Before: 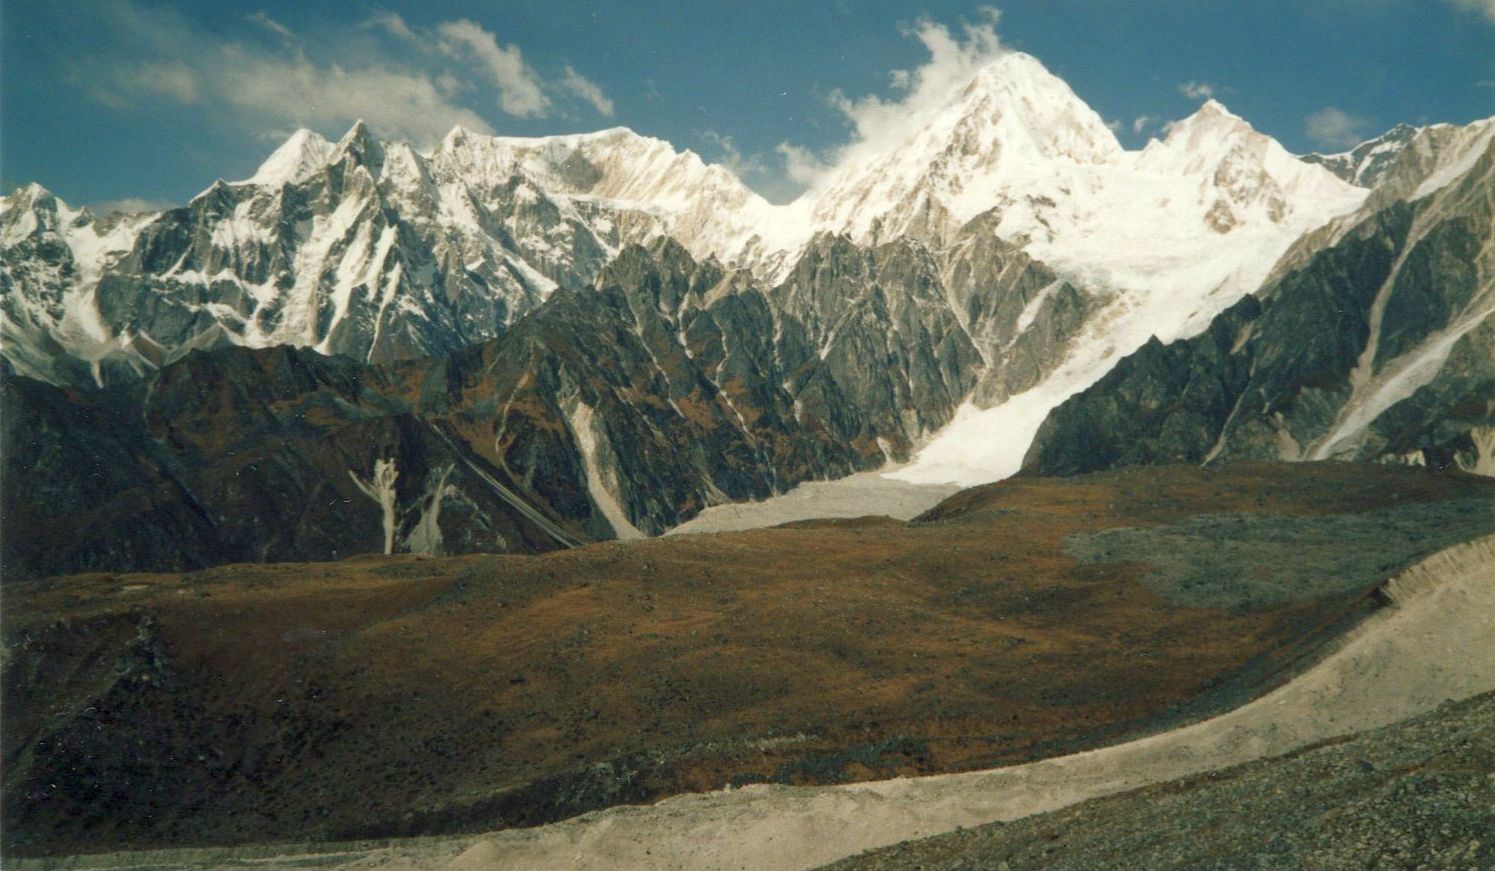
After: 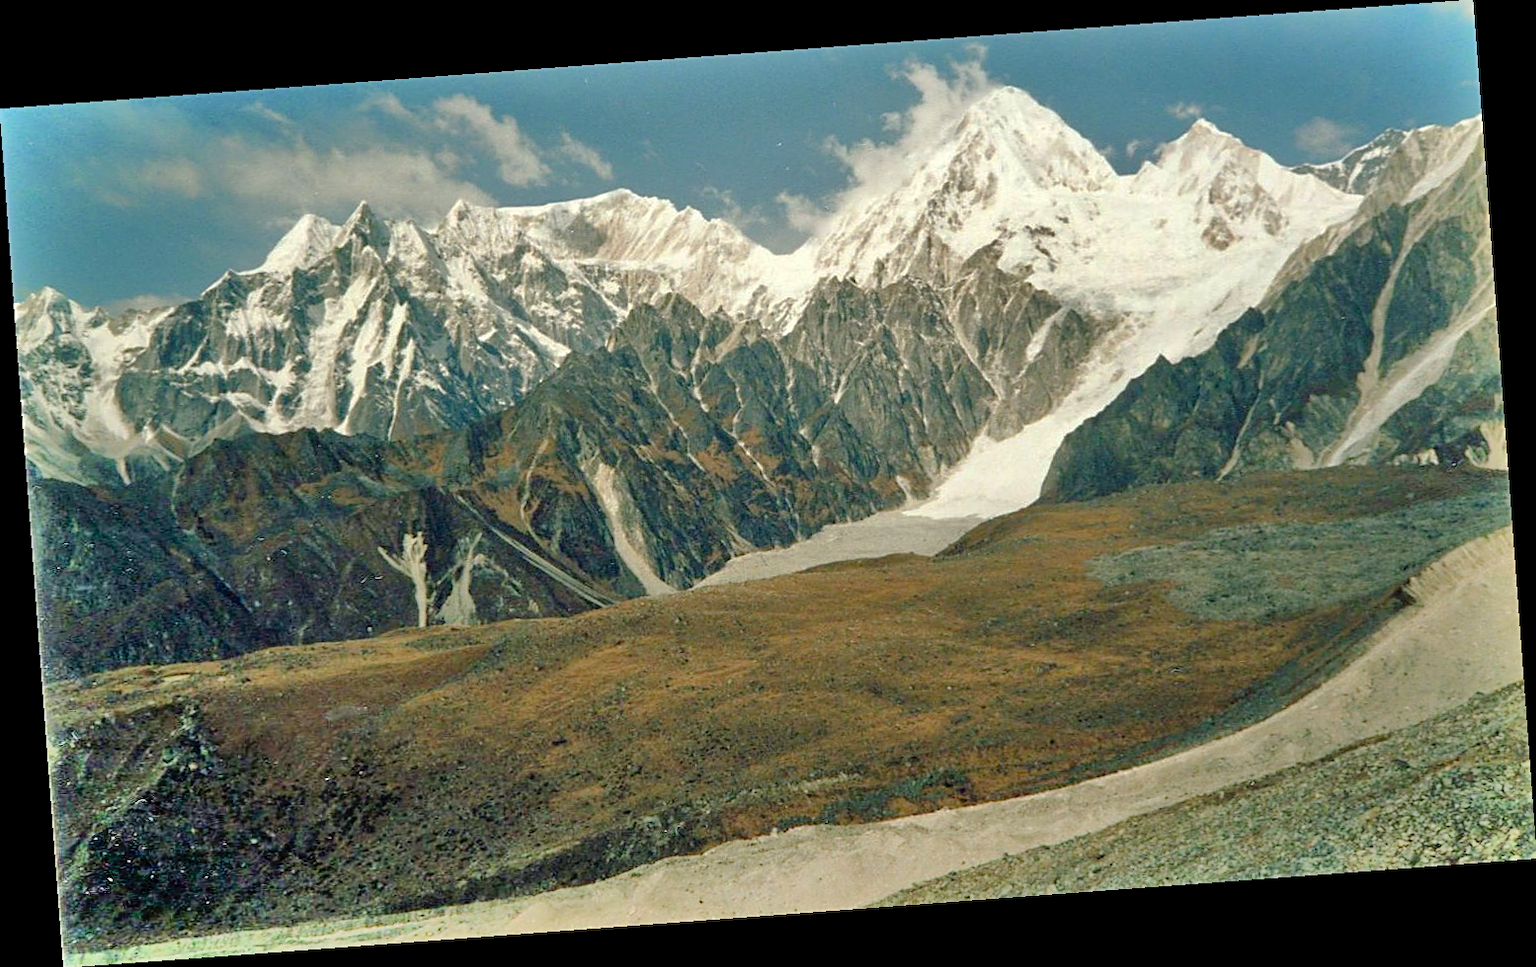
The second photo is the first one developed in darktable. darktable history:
tone curve: curves: ch0 [(0, 0) (0.003, 0.001) (0.011, 0.002) (0.025, 0.007) (0.044, 0.015) (0.069, 0.022) (0.1, 0.03) (0.136, 0.056) (0.177, 0.115) (0.224, 0.177) (0.277, 0.244) (0.335, 0.322) (0.399, 0.398) (0.468, 0.471) (0.543, 0.545) (0.623, 0.614) (0.709, 0.685) (0.801, 0.765) (0.898, 0.867) (1, 1)], preserve colors none
rotate and perspective: rotation -4.25°, automatic cropping off
shadows and highlights: shadows 60, highlights -60.23, soften with gaussian
sharpen: on, module defaults
tone equalizer: -8 EV 1 EV, -7 EV 1 EV, -6 EV 1 EV, -5 EV 1 EV, -4 EV 1 EV, -3 EV 0.75 EV, -2 EV 0.5 EV, -1 EV 0.25 EV
